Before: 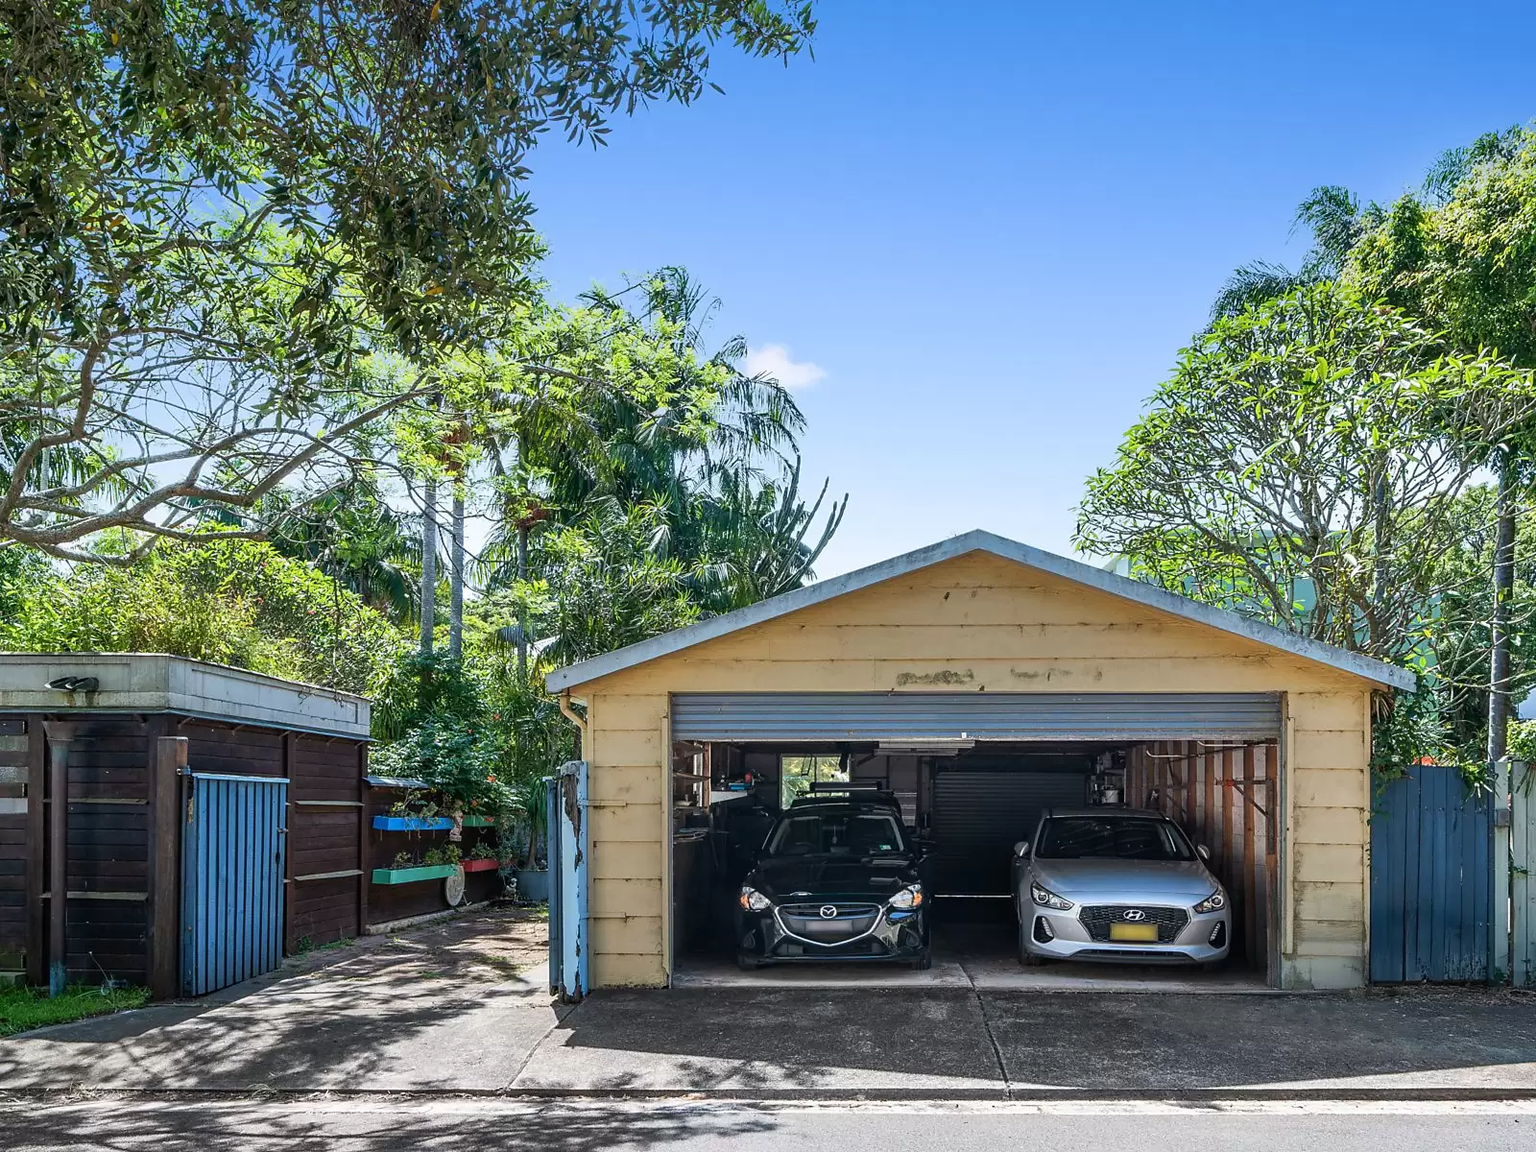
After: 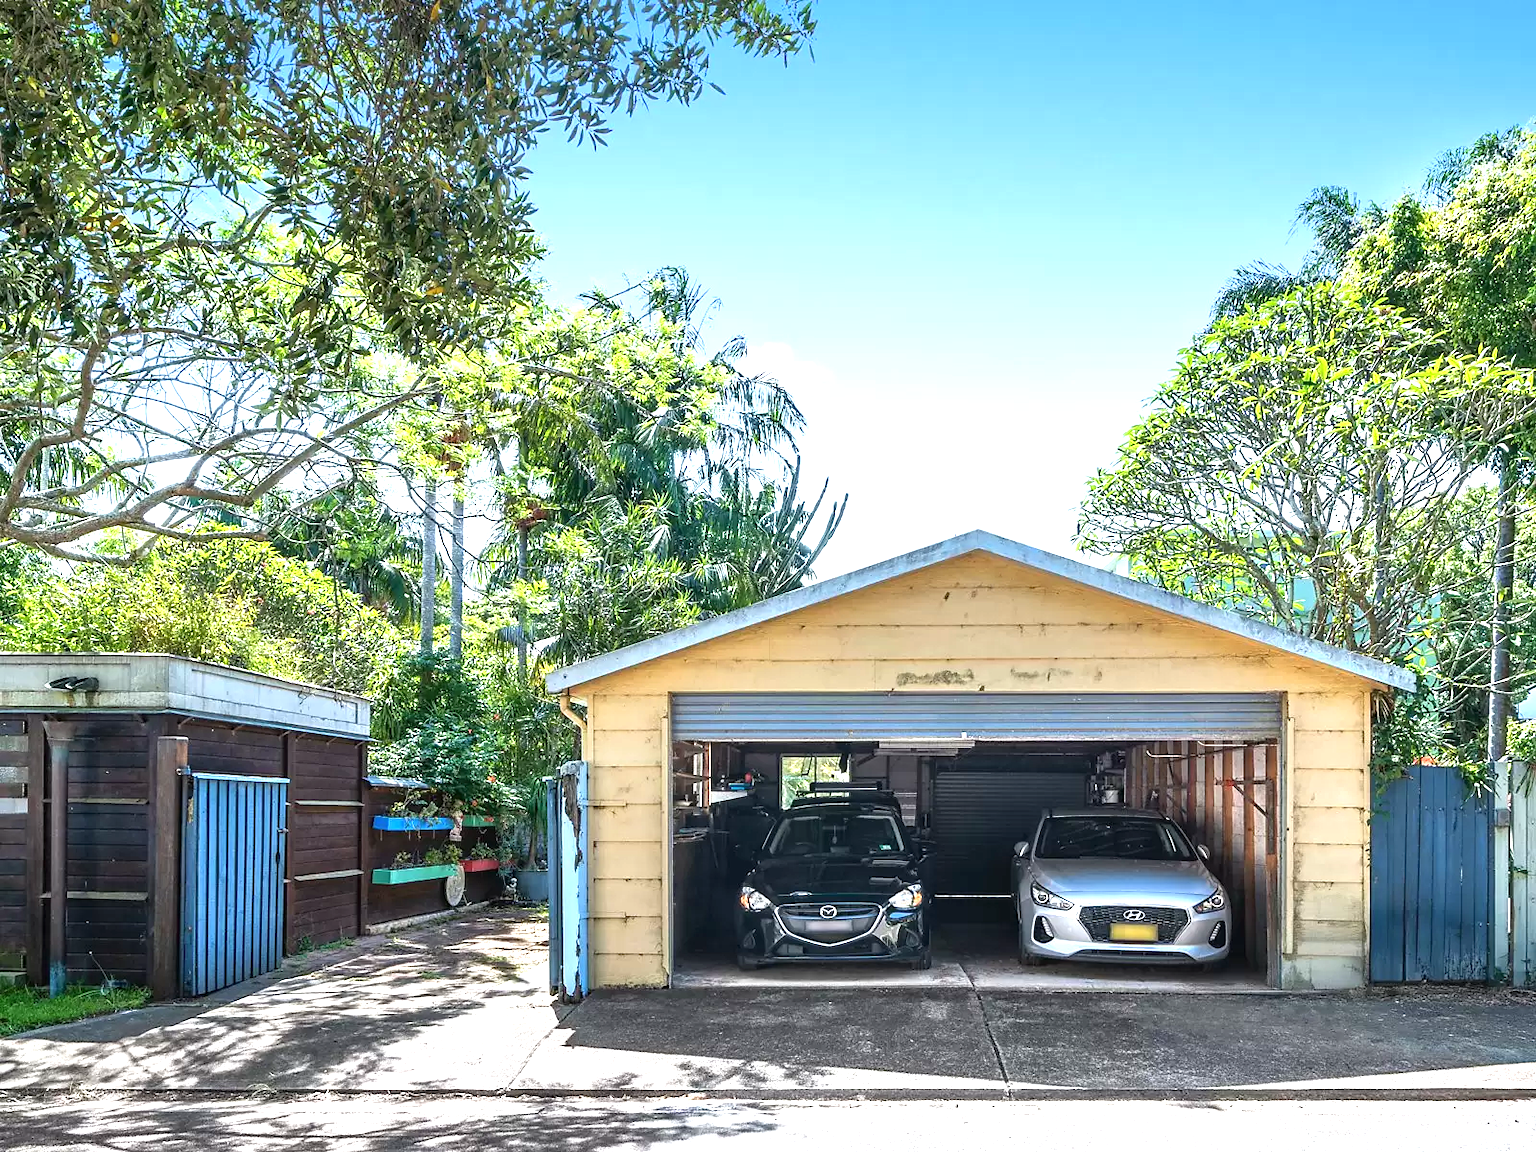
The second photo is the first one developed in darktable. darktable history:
exposure: black level correction 0, exposure 1.1 EV, compensate exposure bias true, compensate highlight preservation false
white balance: red 1, blue 1
